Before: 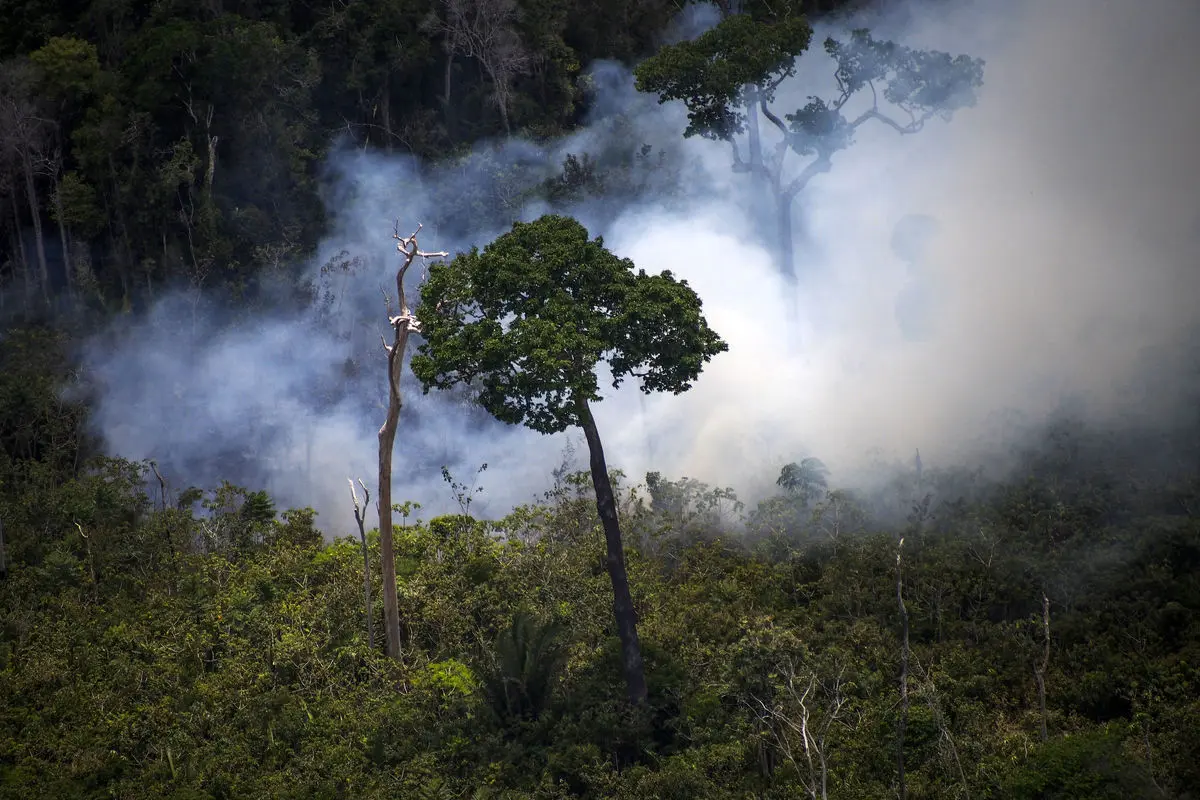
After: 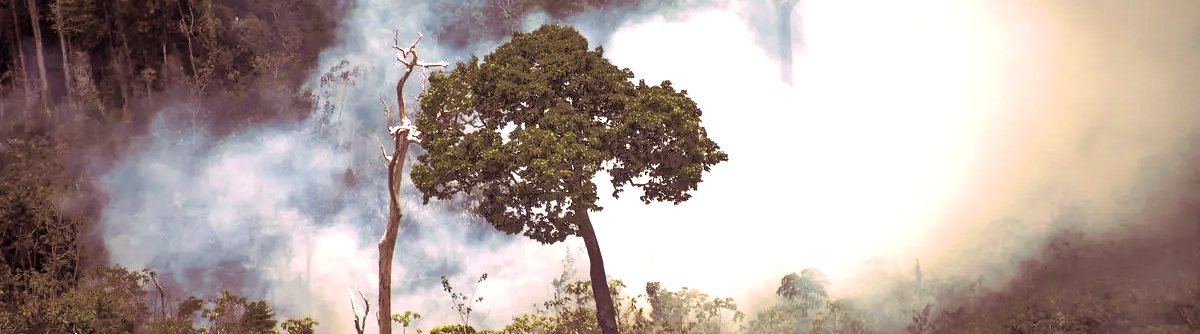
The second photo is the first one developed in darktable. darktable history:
exposure: black level correction 0, exposure 1.1 EV, compensate exposure bias true, compensate highlight preservation false
white balance: red 1.123, blue 0.83
tone equalizer: -8 EV -0.528 EV, -7 EV -0.319 EV, -6 EV -0.083 EV, -5 EV 0.413 EV, -4 EV 0.985 EV, -3 EV 0.791 EV, -2 EV -0.01 EV, -1 EV 0.14 EV, +0 EV -0.012 EV, smoothing 1
split-toning: highlights › hue 298.8°, highlights › saturation 0.73, compress 41.76%
crop and rotate: top 23.84%, bottom 34.294%
